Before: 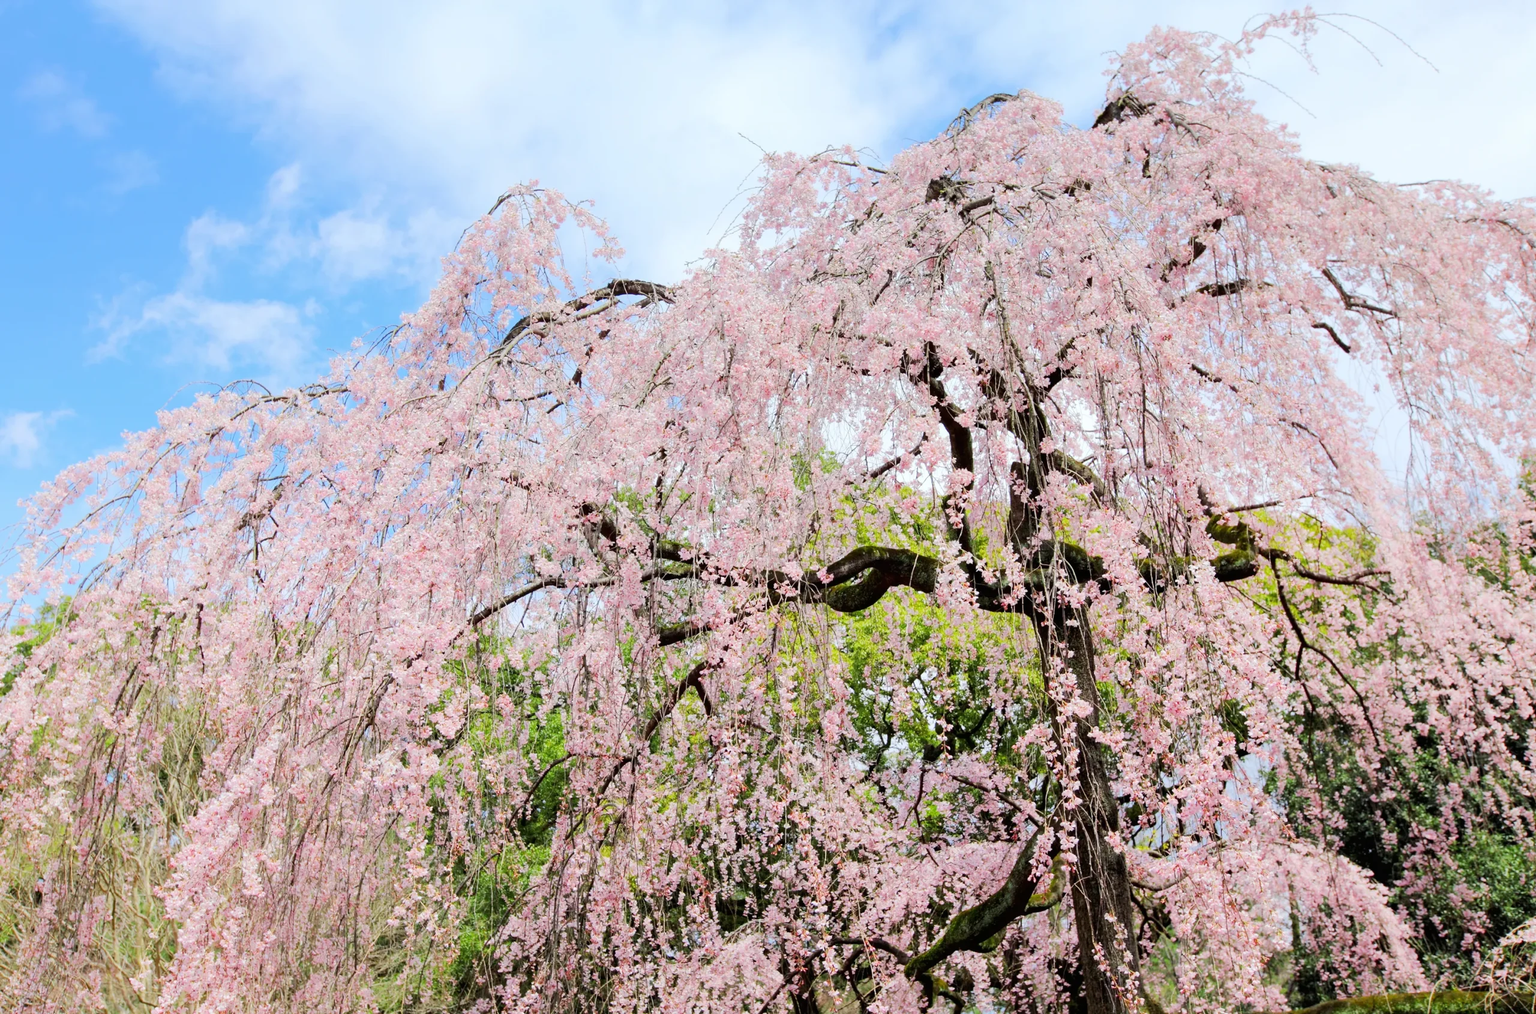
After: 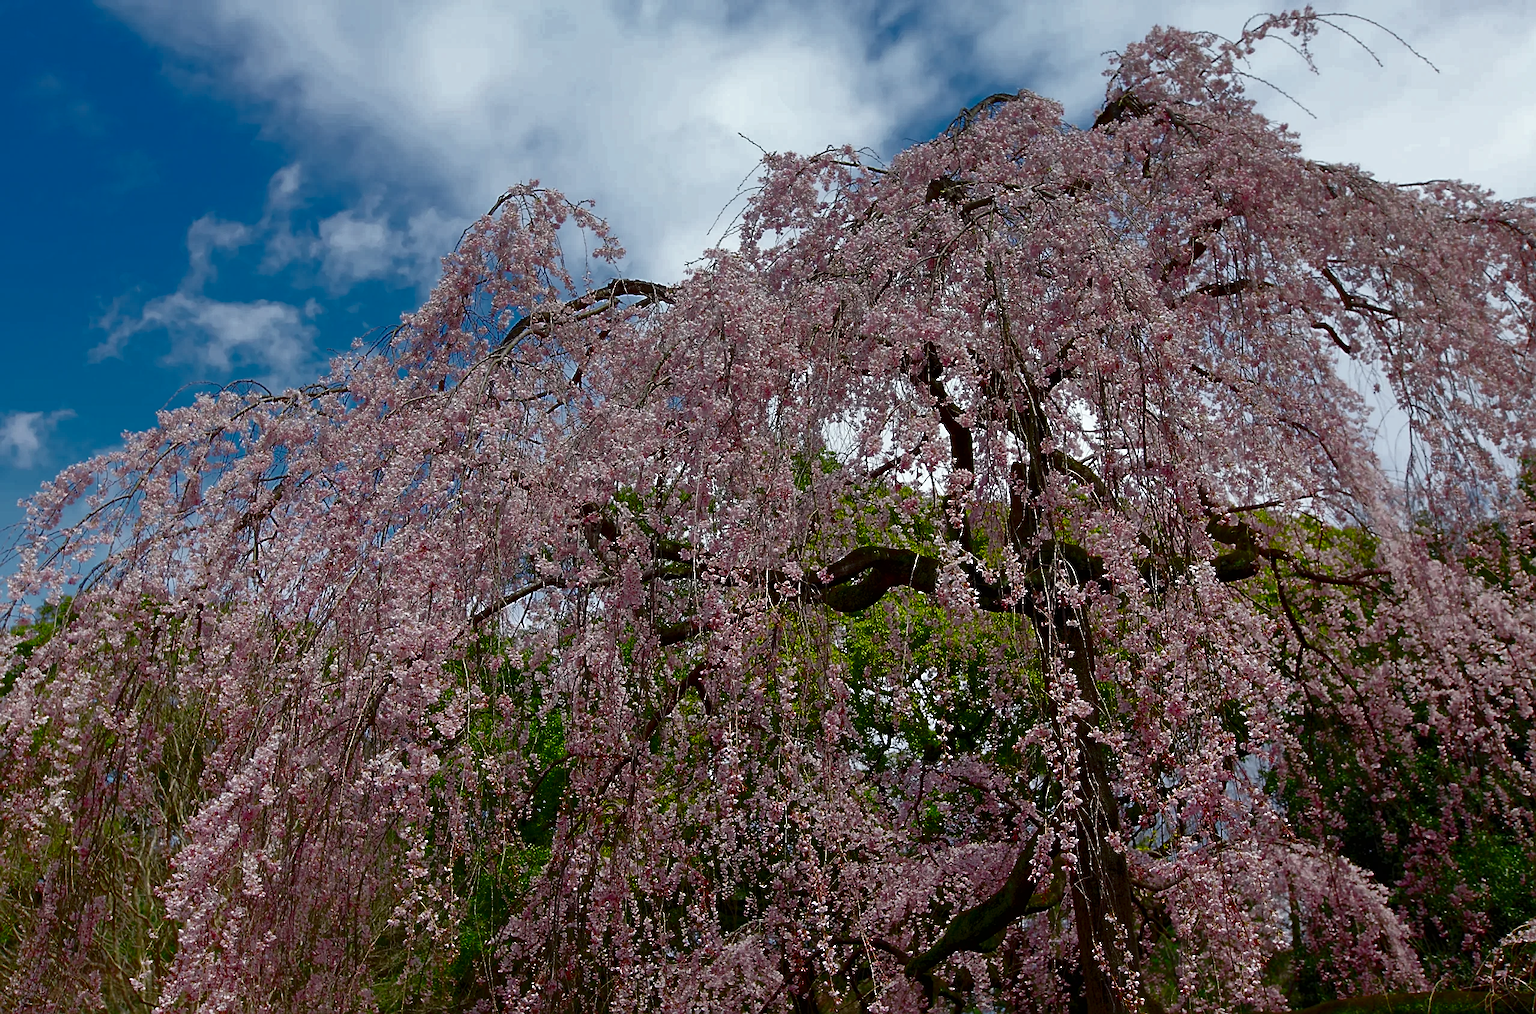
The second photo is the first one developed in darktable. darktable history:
sharpen: on, module defaults
tone curve: curves: ch0 [(0, 0) (0.765, 0.349) (1, 1)], color space Lab, independent channels, preserve colors none
tone equalizer: on, module defaults
